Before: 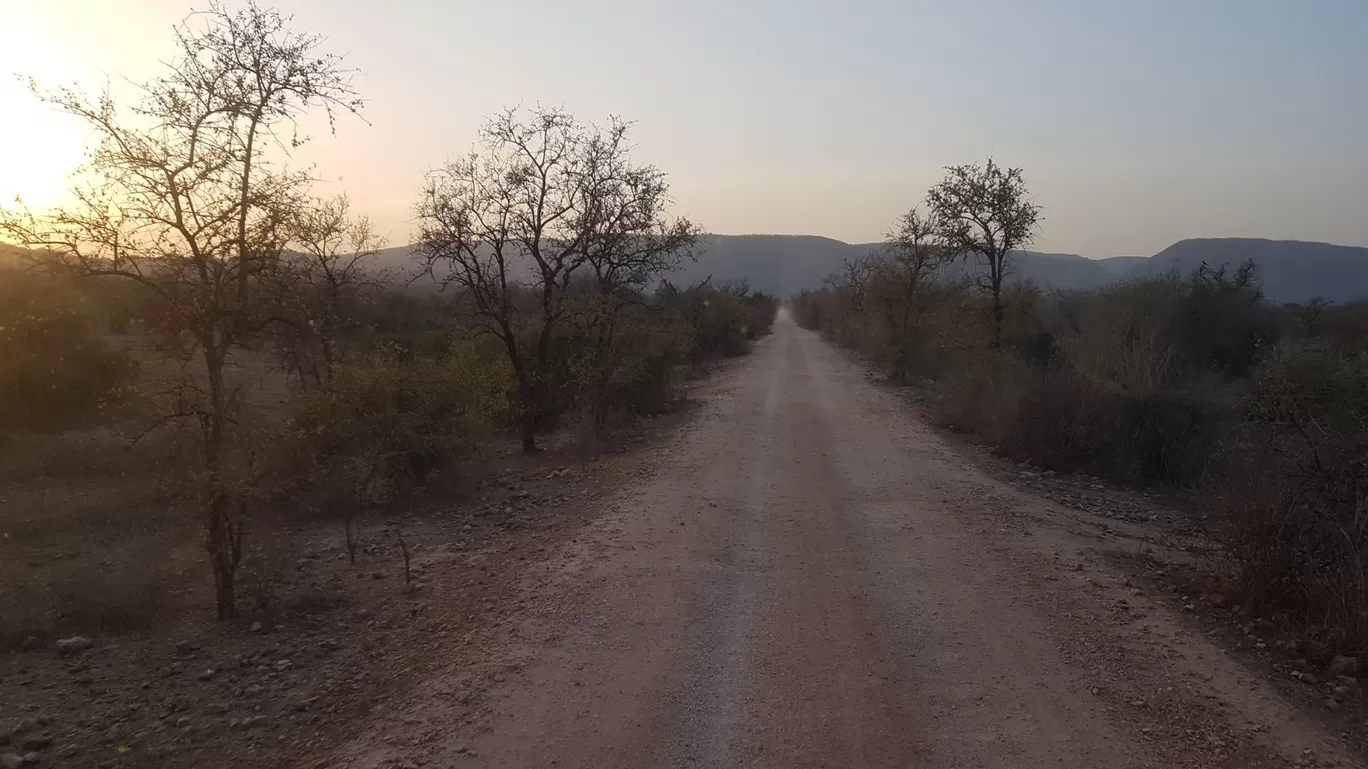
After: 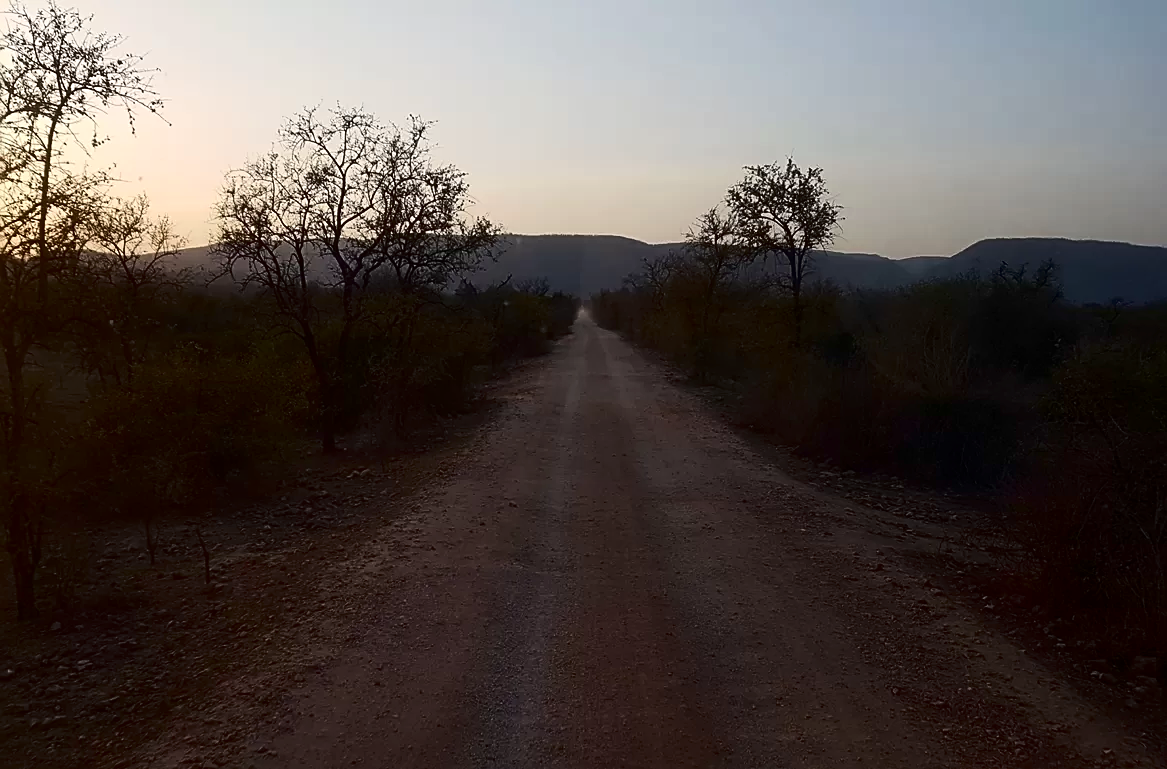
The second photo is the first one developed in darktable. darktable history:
crop and rotate: left 14.678%
contrast brightness saturation: contrast 0.238, brightness -0.228, saturation 0.138
sharpen: on, module defaults
